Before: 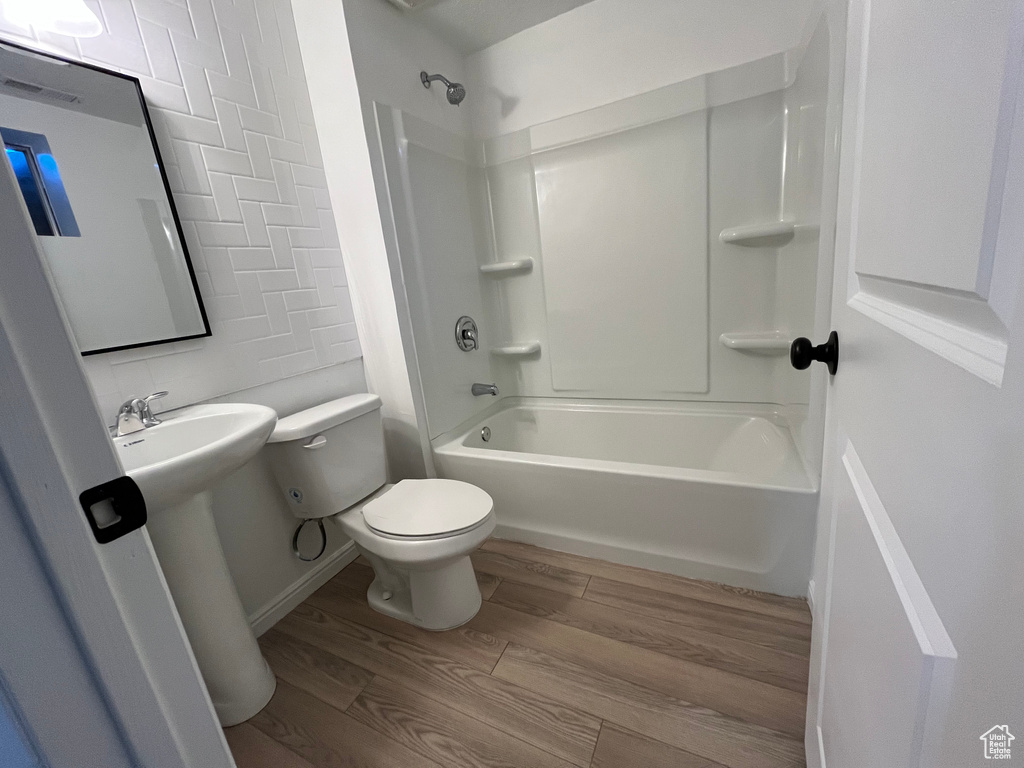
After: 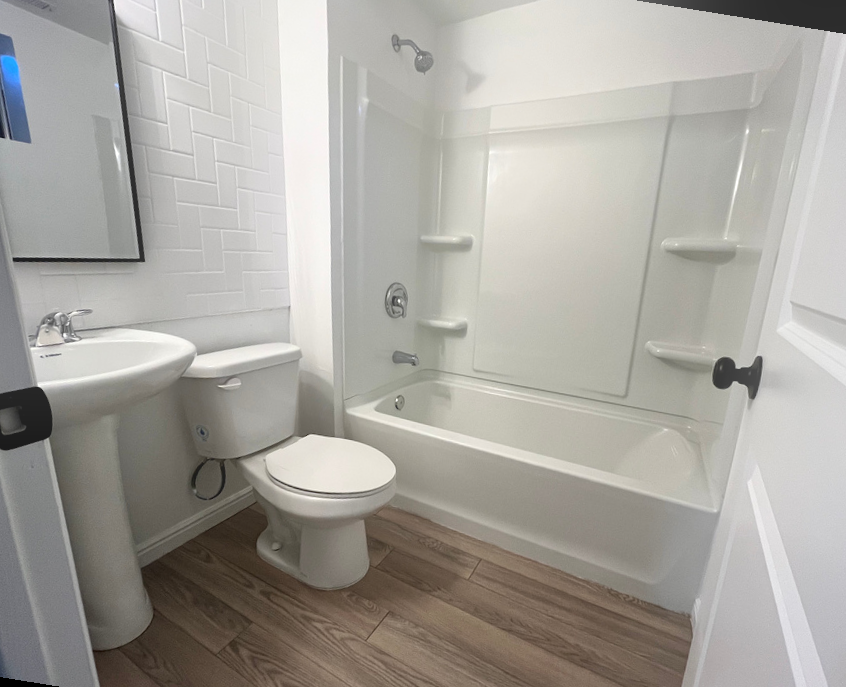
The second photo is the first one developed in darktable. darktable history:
rotate and perspective: rotation 9.12°, automatic cropping off
bloom: threshold 82.5%, strength 16.25%
local contrast: mode bilateral grid, contrast 20, coarseness 50, detail 130%, midtone range 0.2
crop and rotate: left 11.831%, top 11.346%, right 13.429%, bottom 13.899%
